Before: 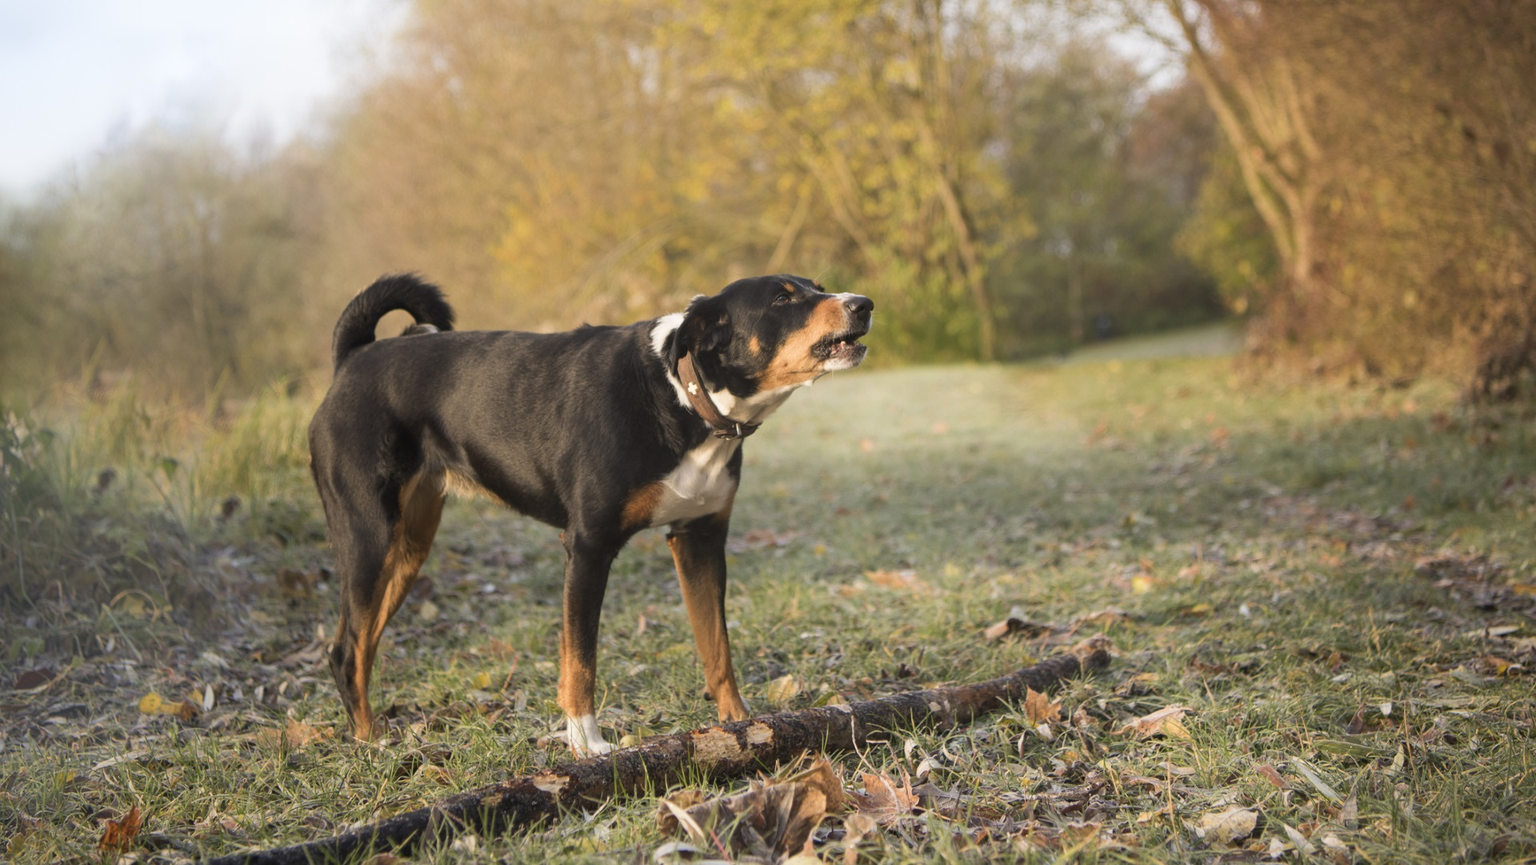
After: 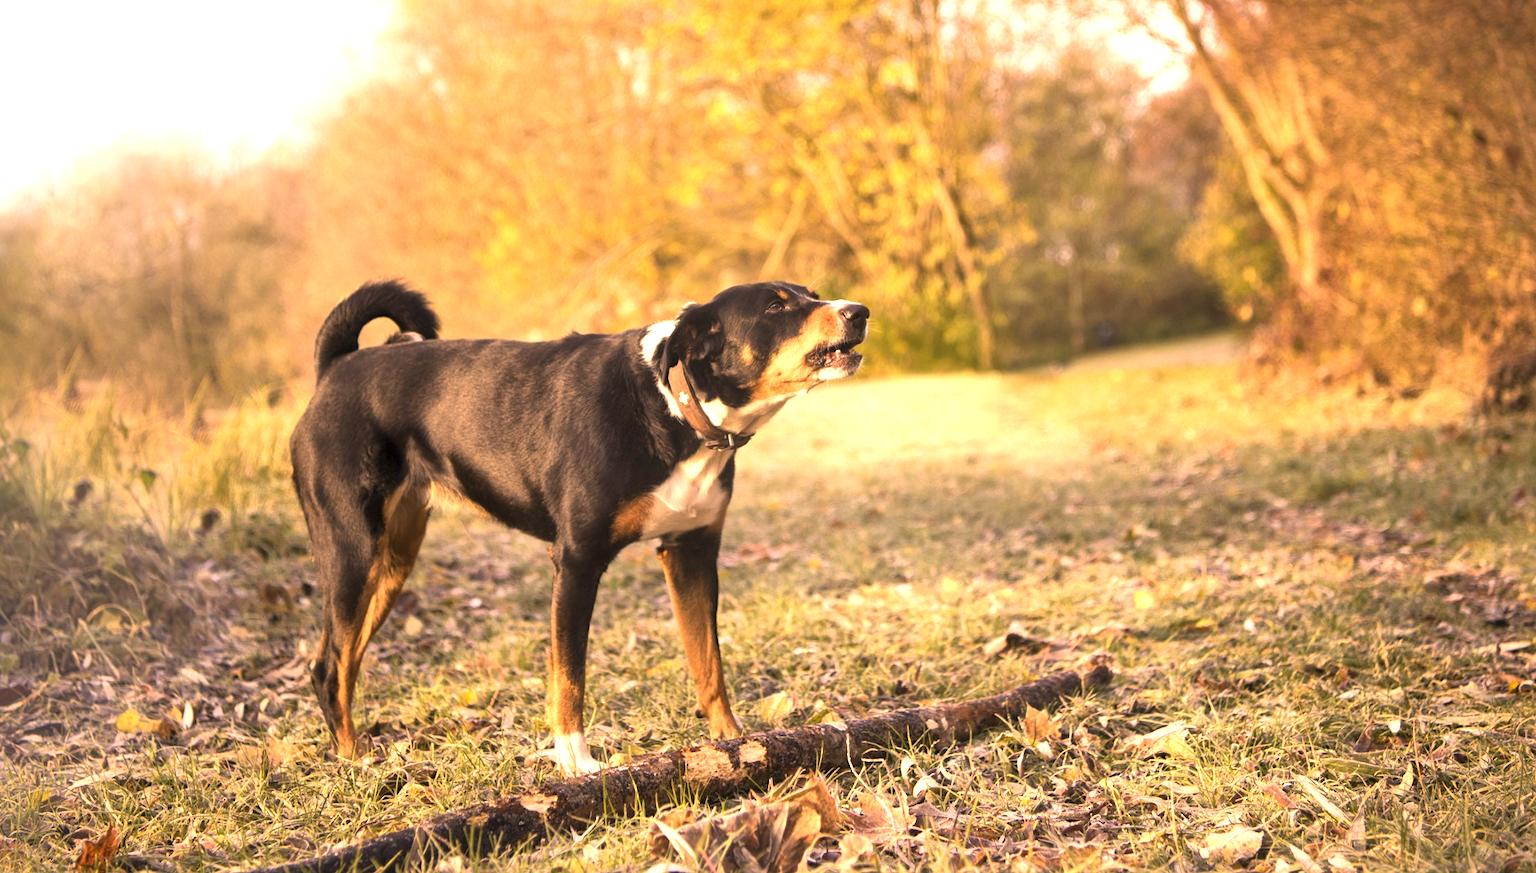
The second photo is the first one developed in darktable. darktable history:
crop and rotate: left 1.669%, right 0.753%, bottom 1.478%
exposure: exposure 0.949 EV, compensate highlight preservation false
color correction: highlights a* 21.65, highlights b* 22.11
local contrast: mode bilateral grid, contrast 24, coarseness 59, detail 151%, midtone range 0.2
